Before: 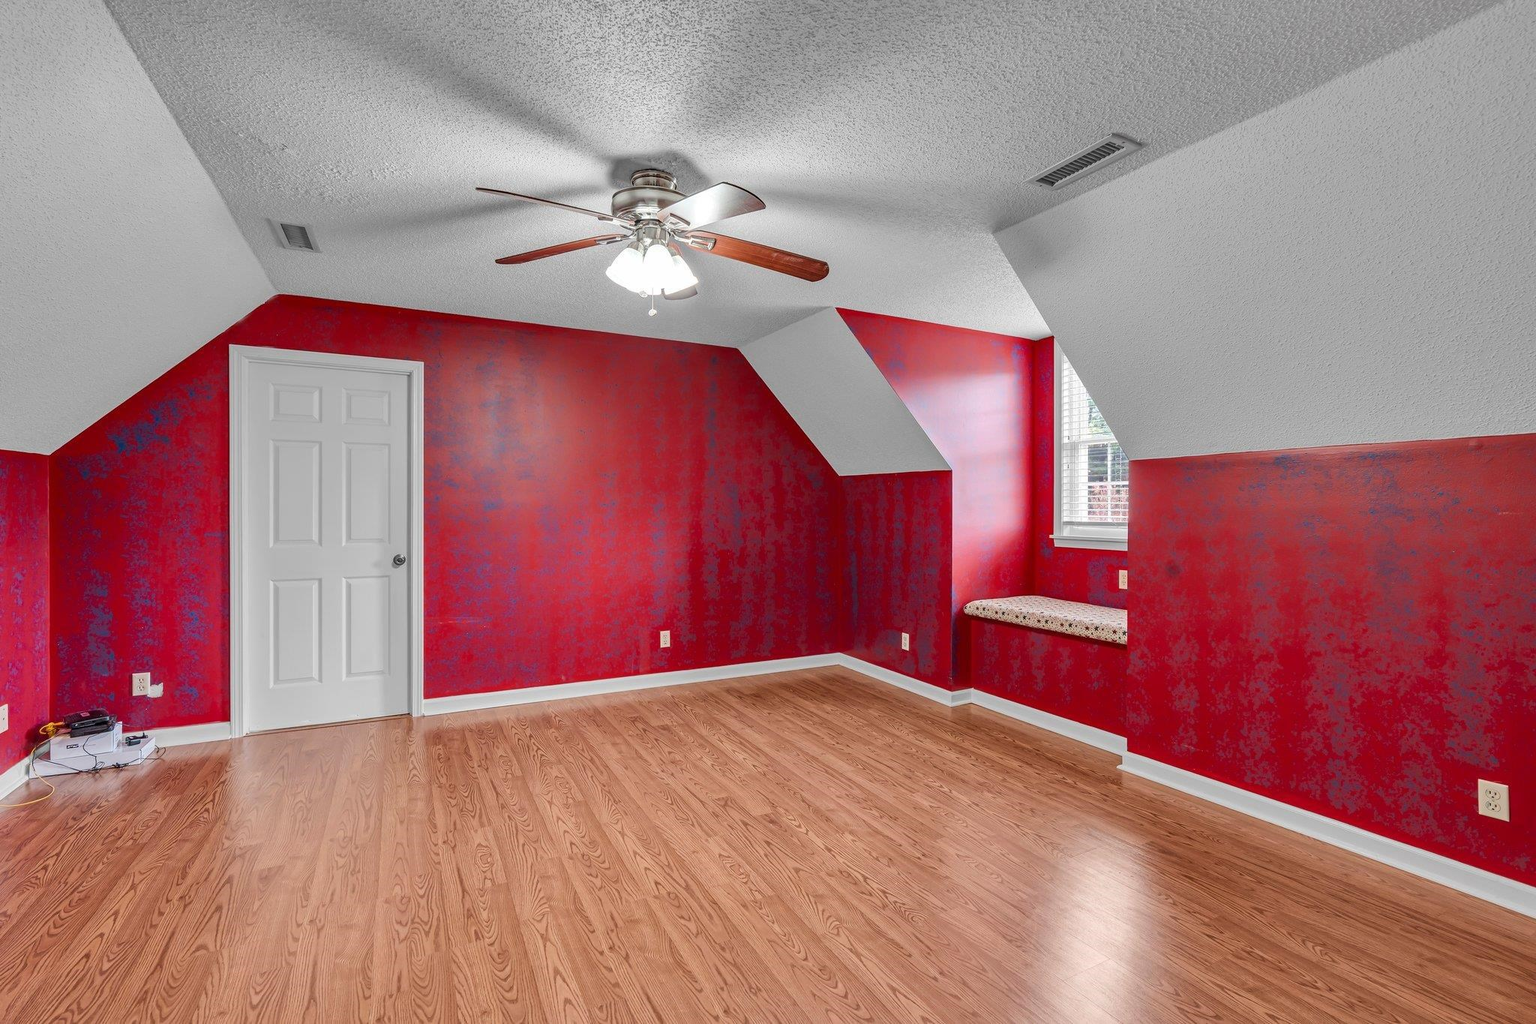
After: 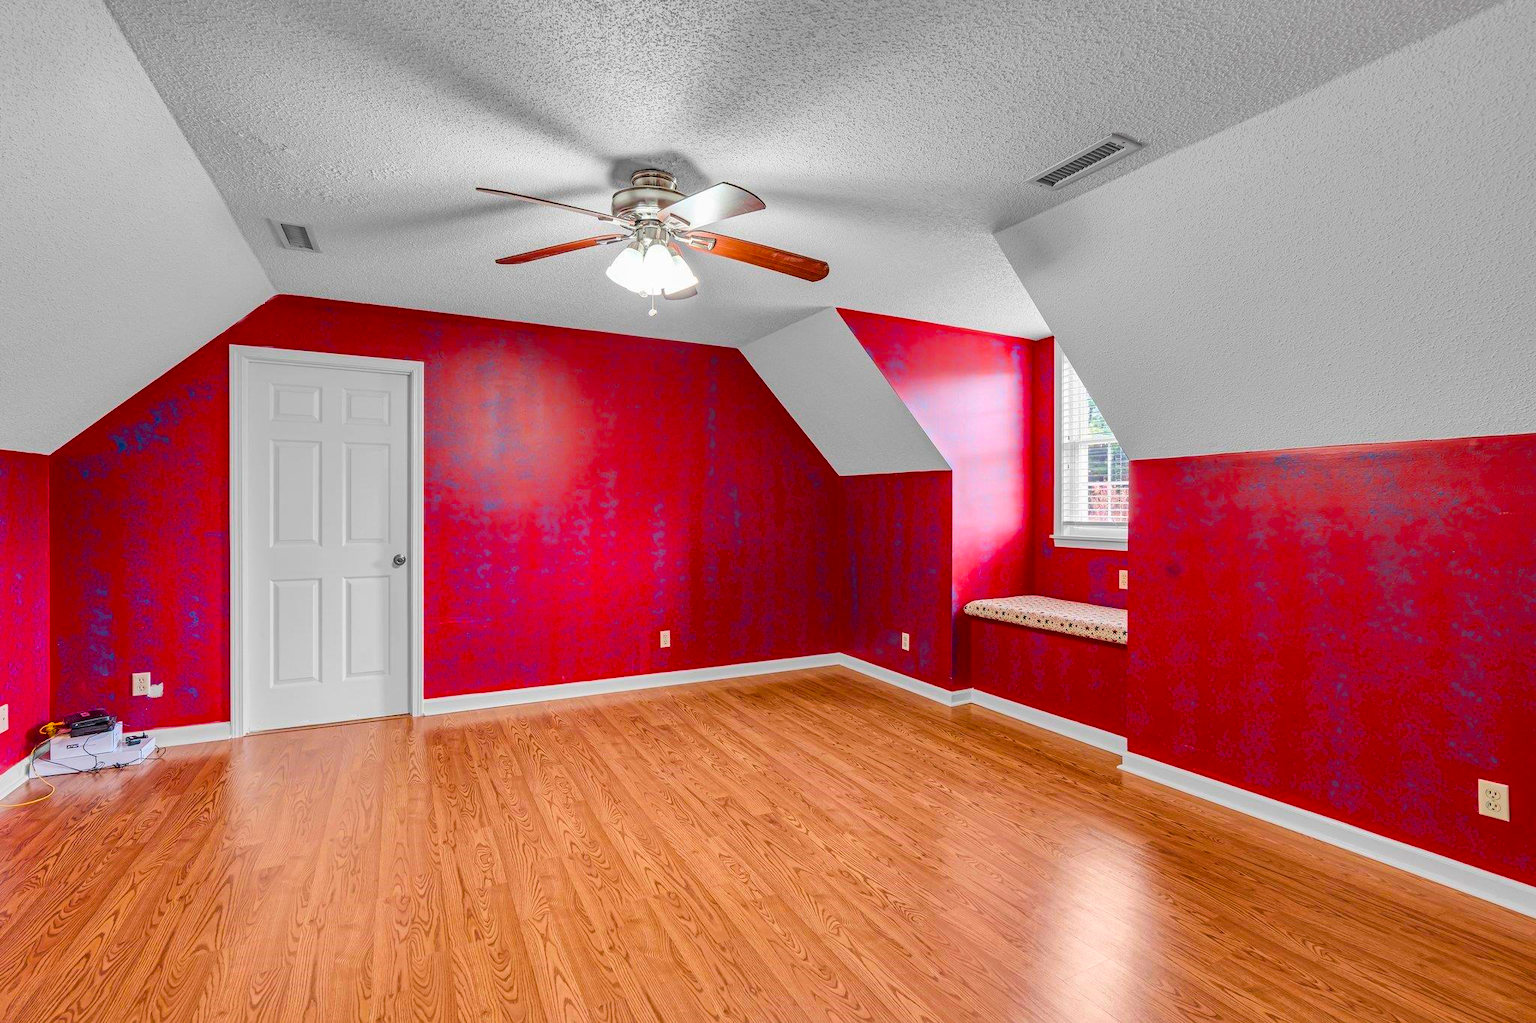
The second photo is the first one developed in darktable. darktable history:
color balance rgb: perceptual saturation grading › global saturation 30.194%, global vibrance 31.535%
contrast brightness saturation: contrast 0.101, brightness 0.039, saturation 0.089
contrast equalizer: octaves 7, y [[0.5, 0.5, 0.468, 0.5, 0.5, 0.5], [0.5 ×6], [0.5 ×6], [0 ×6], [0 ×6]]
